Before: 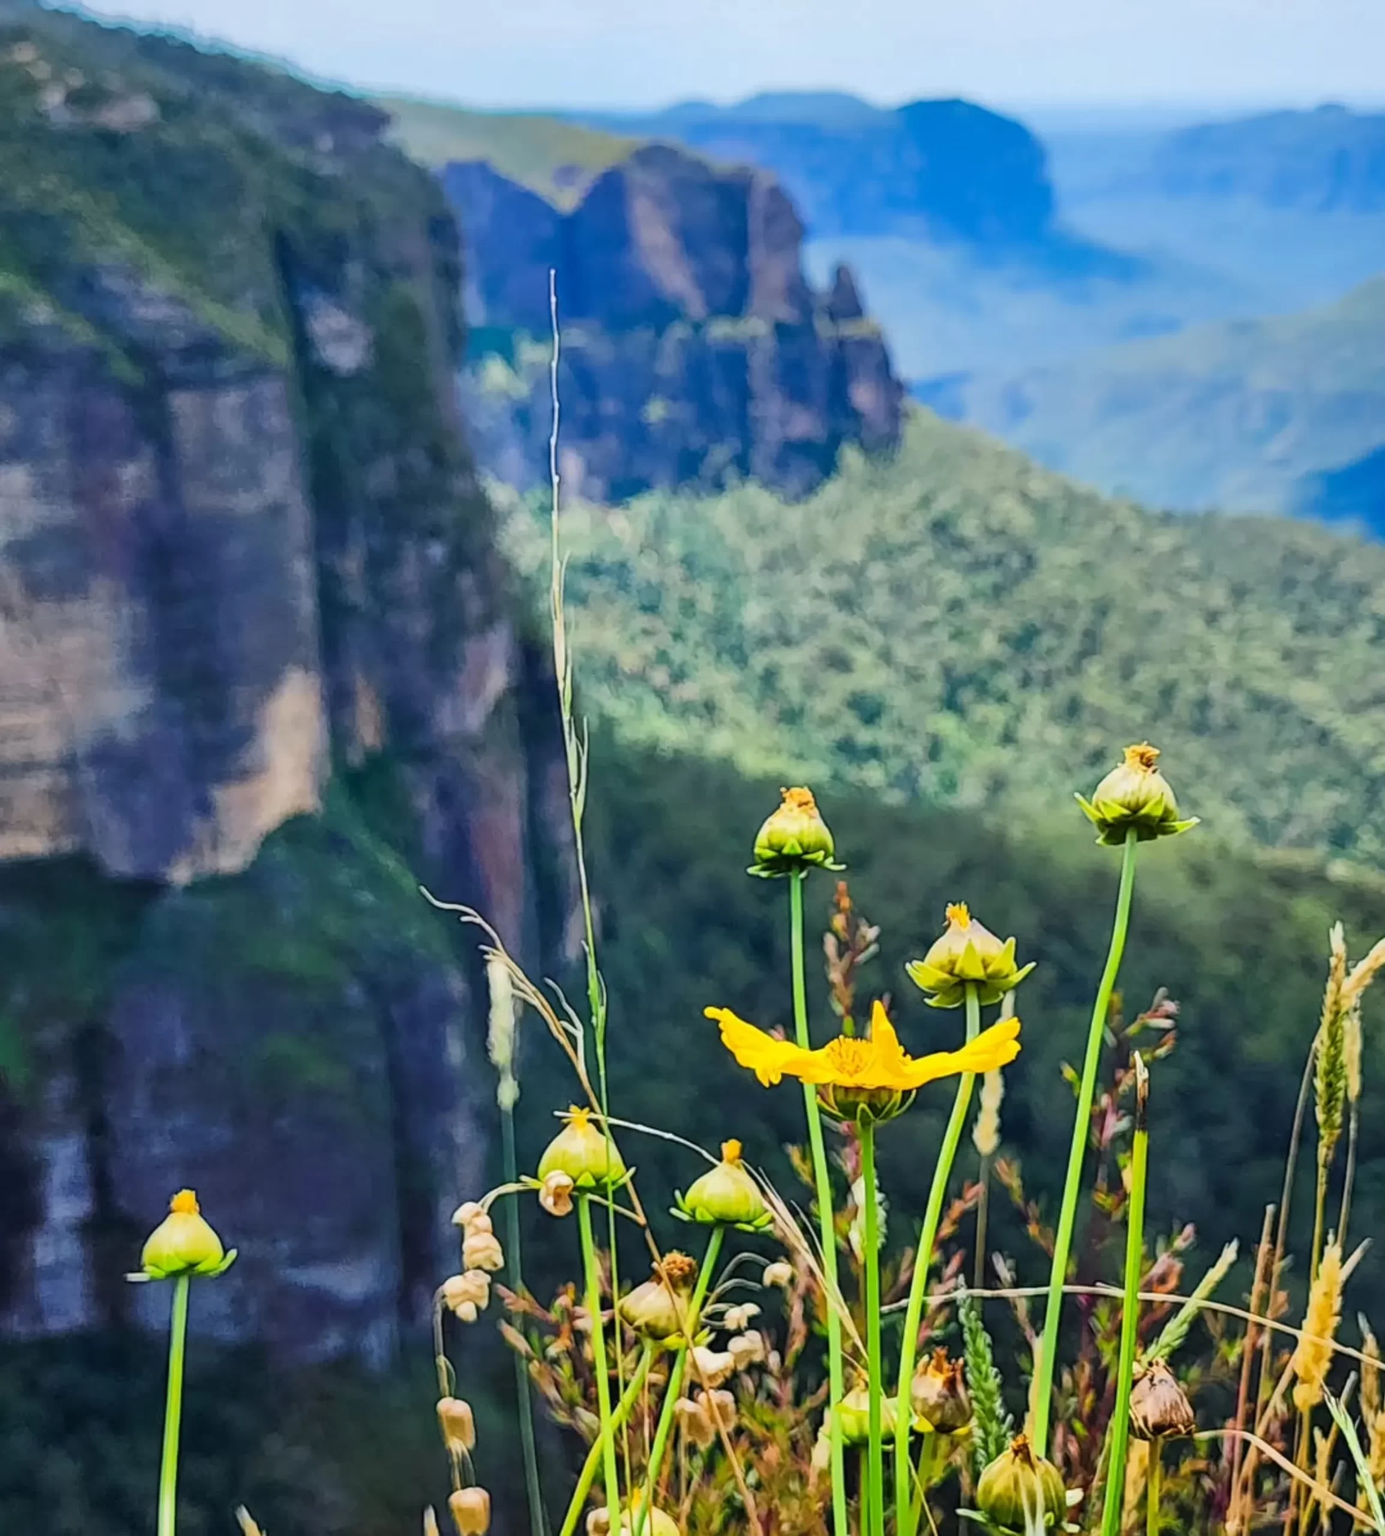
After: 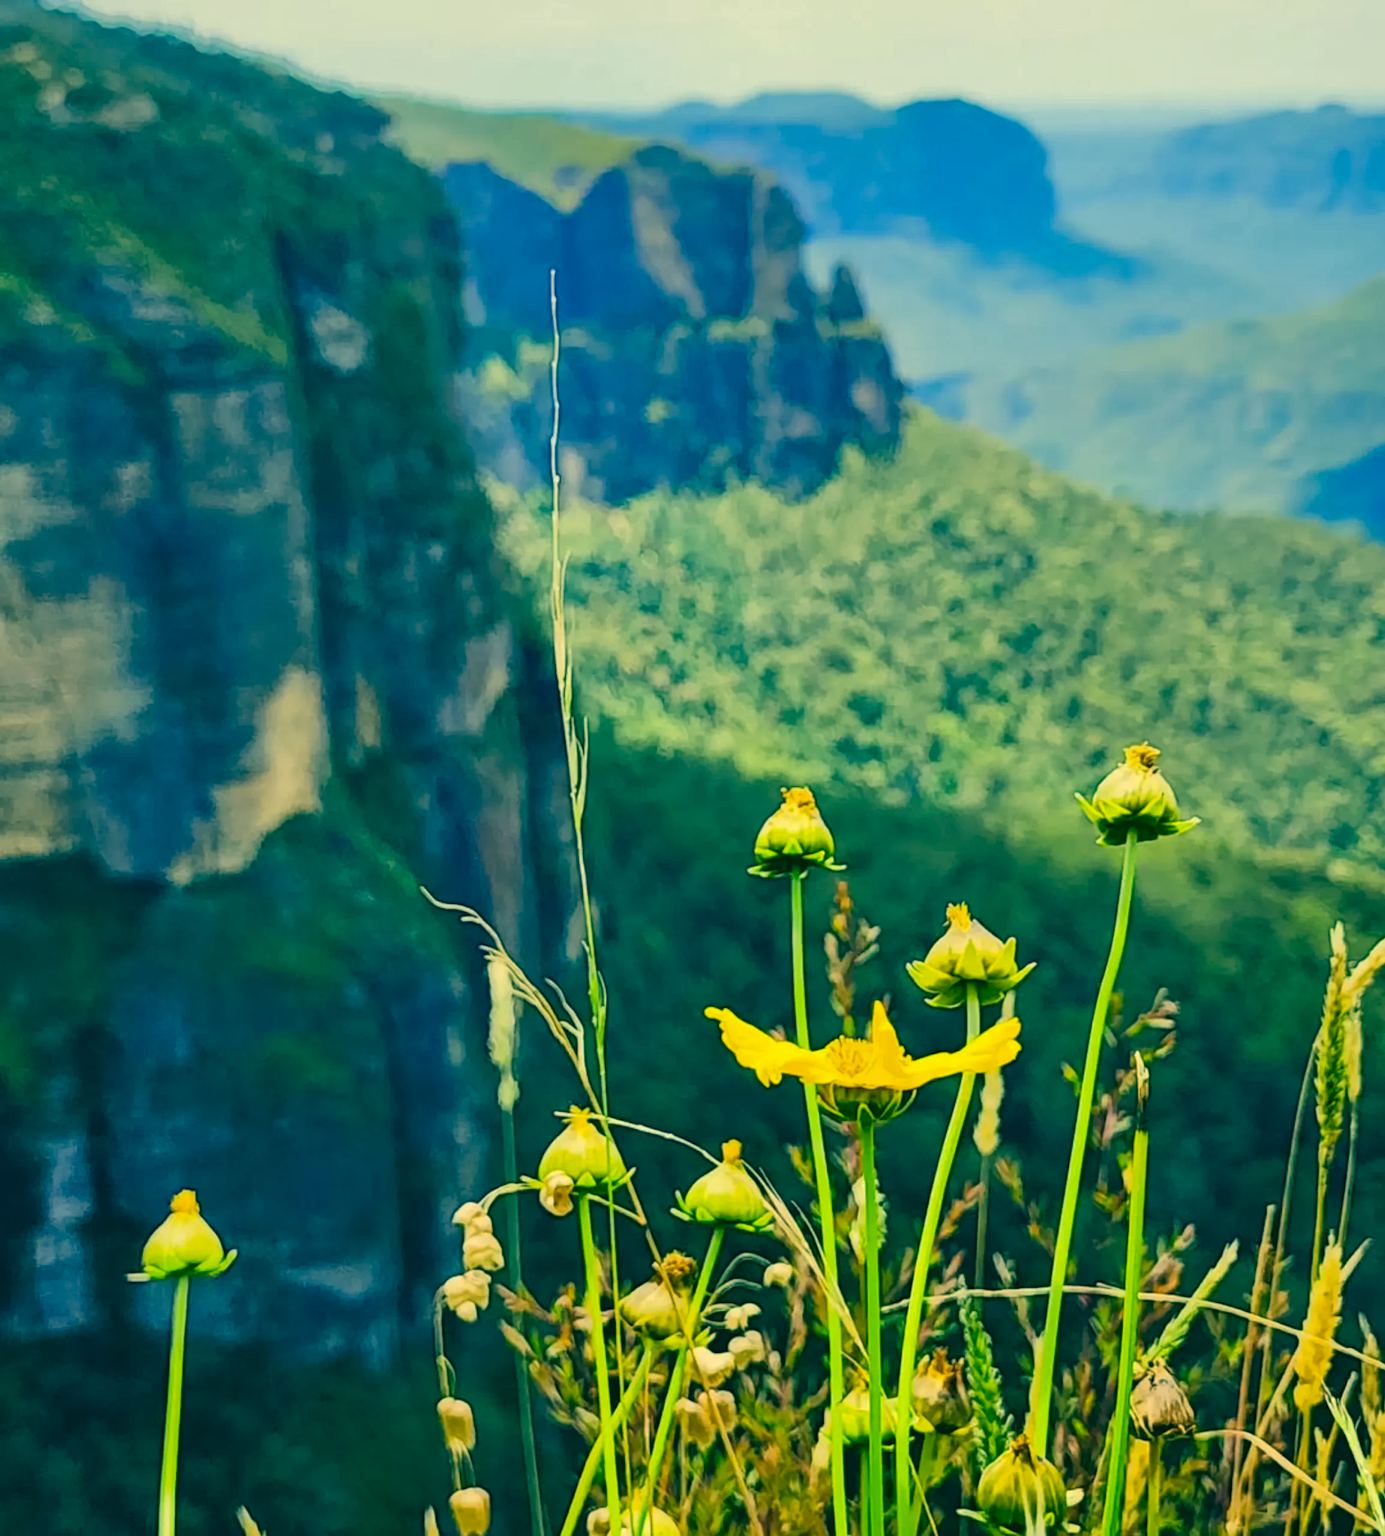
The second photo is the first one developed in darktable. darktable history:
color correction: highlights a* 1.88, highlights b* 33.85, shadows a* -36.37, shadows b* -5.96
